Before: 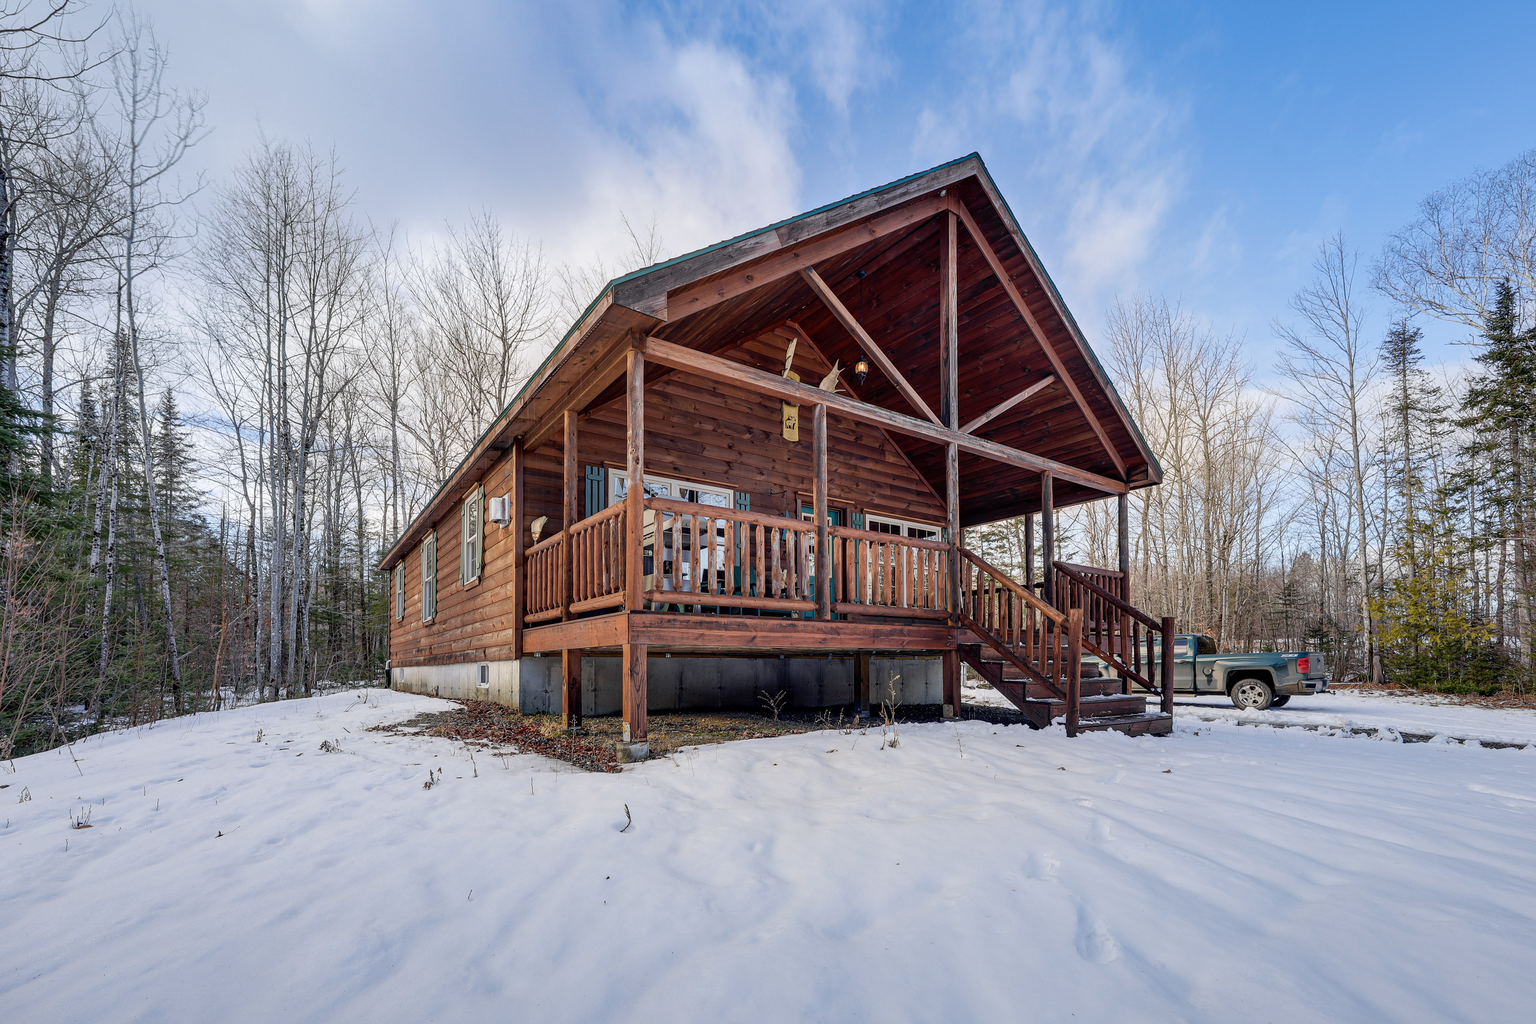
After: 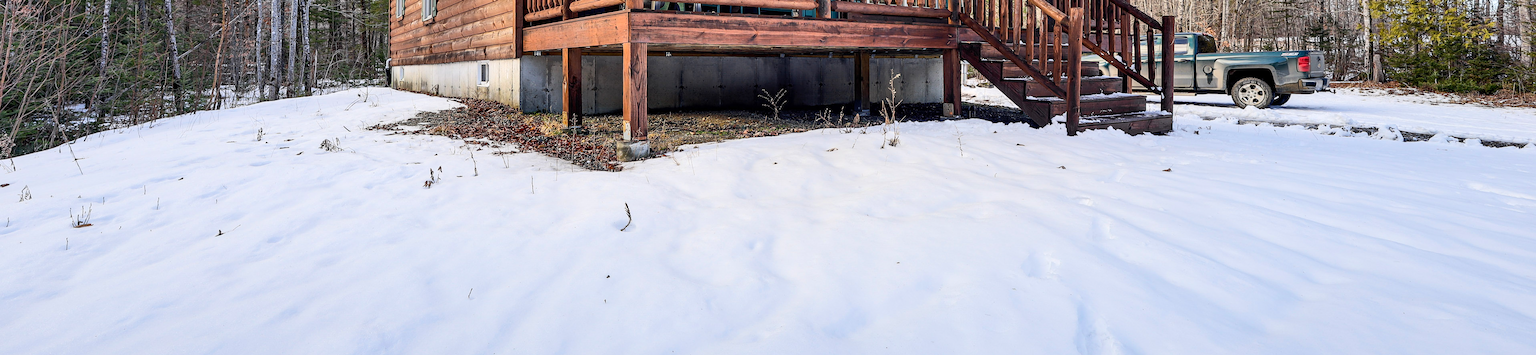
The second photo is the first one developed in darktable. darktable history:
crop and rotate: top 58.774%, bottom 6.522%
exposure: exposure 0.134 EV, compensate highlight preservation false
tone equalizer: -8 EV 0.024 EV, -7 EV -0.019 EV, -6 EV 0.013 EV, -5 EV 0.038 EV, -4 EV 0.259 EV, -3 EV 0.658 EV, -2 EV 0.581 EV, -1 EV 0.211 EV, +0 EV 0.052 EV, edges refinement/feathering 500, mask exposure compensation -1.57 EV, preserve details no
